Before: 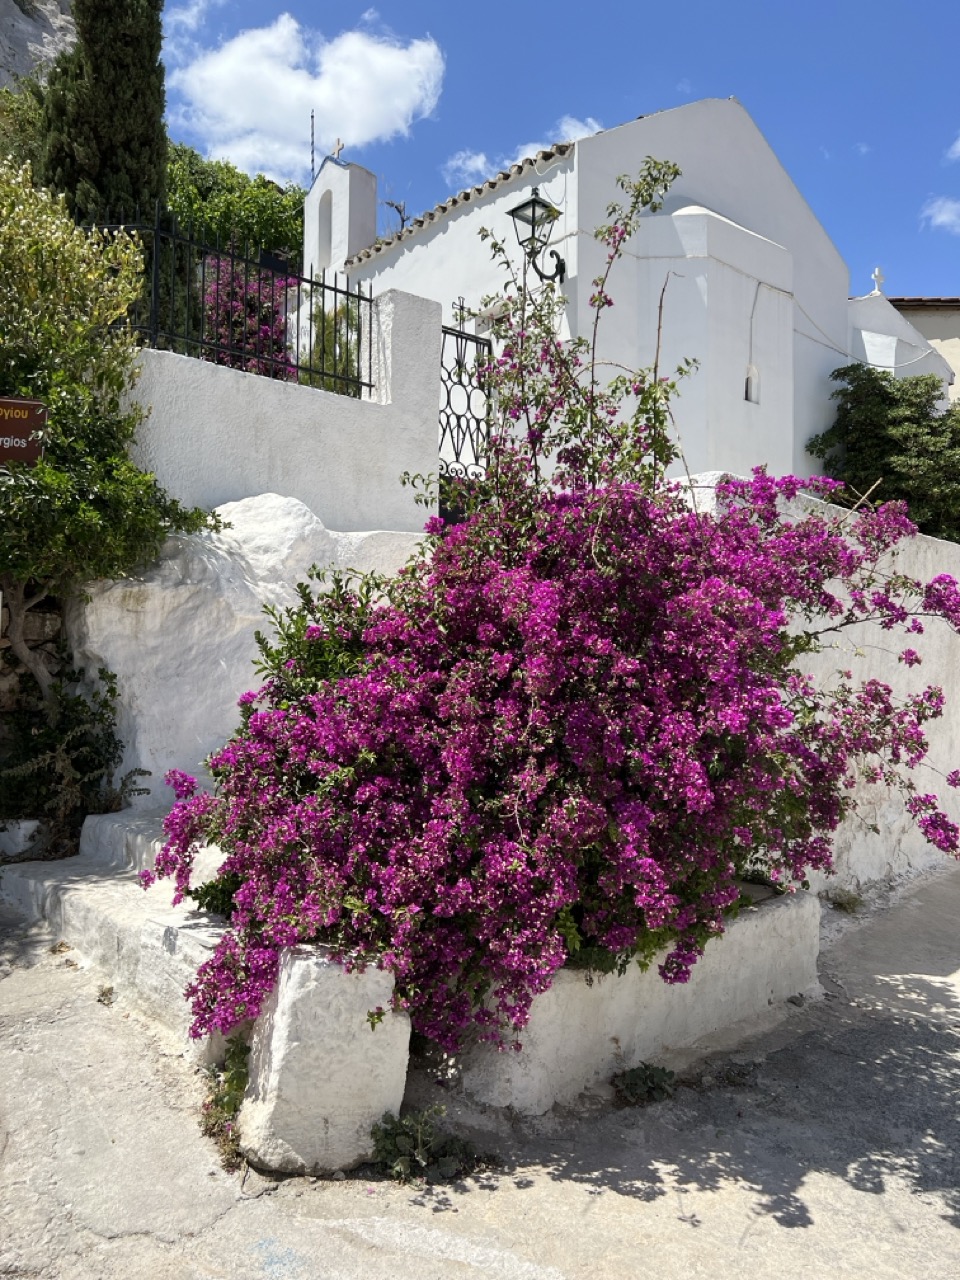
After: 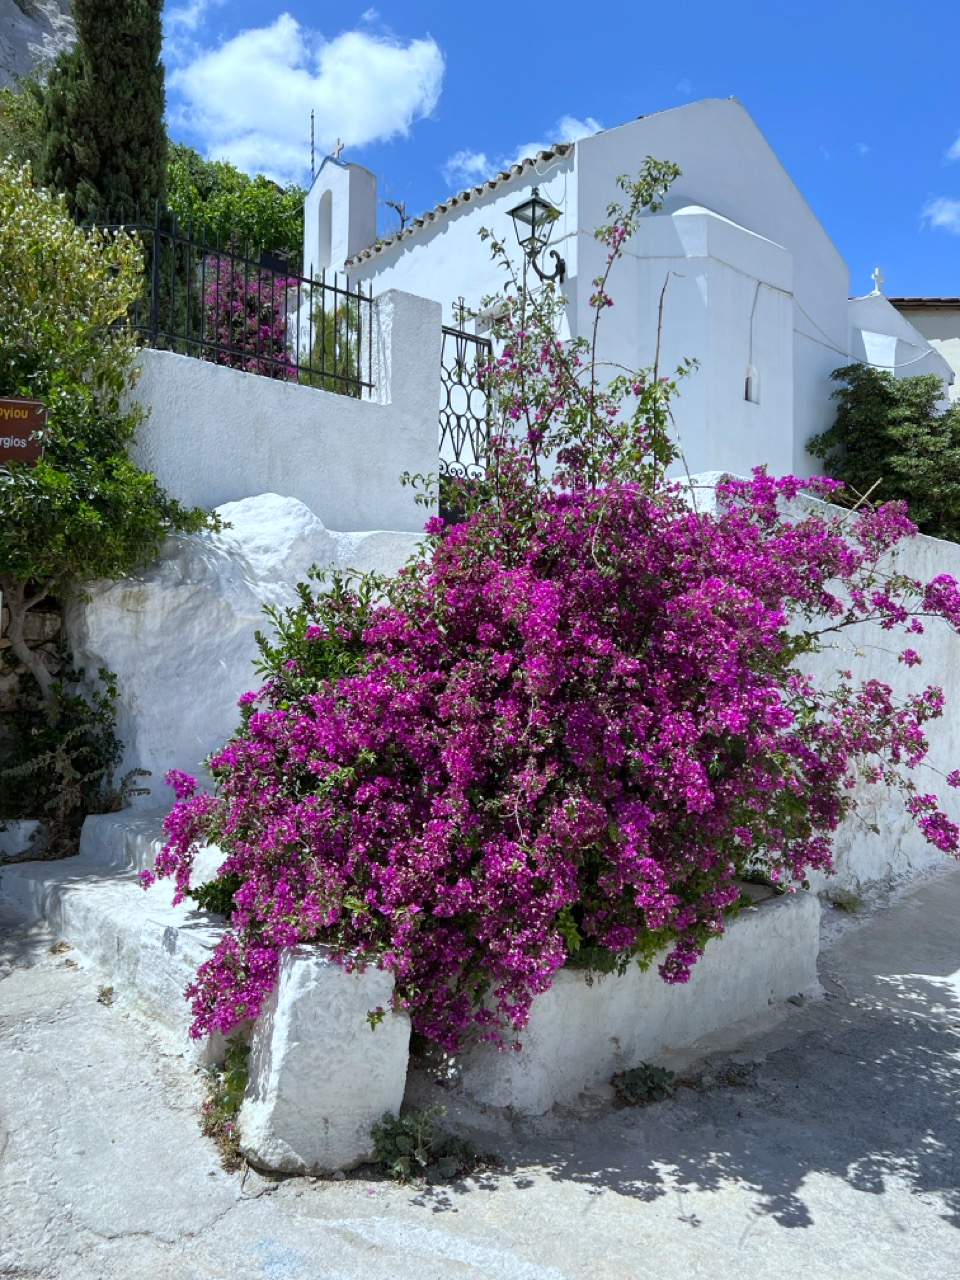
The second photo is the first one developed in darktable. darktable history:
rgb curve: curves: ch0 [(0, 0) (0.053, 0.068) (0.122, 0.128) (1, 1)]
tone equalizer: on, module defaults
white balance: red 0.924, blue 1.095
